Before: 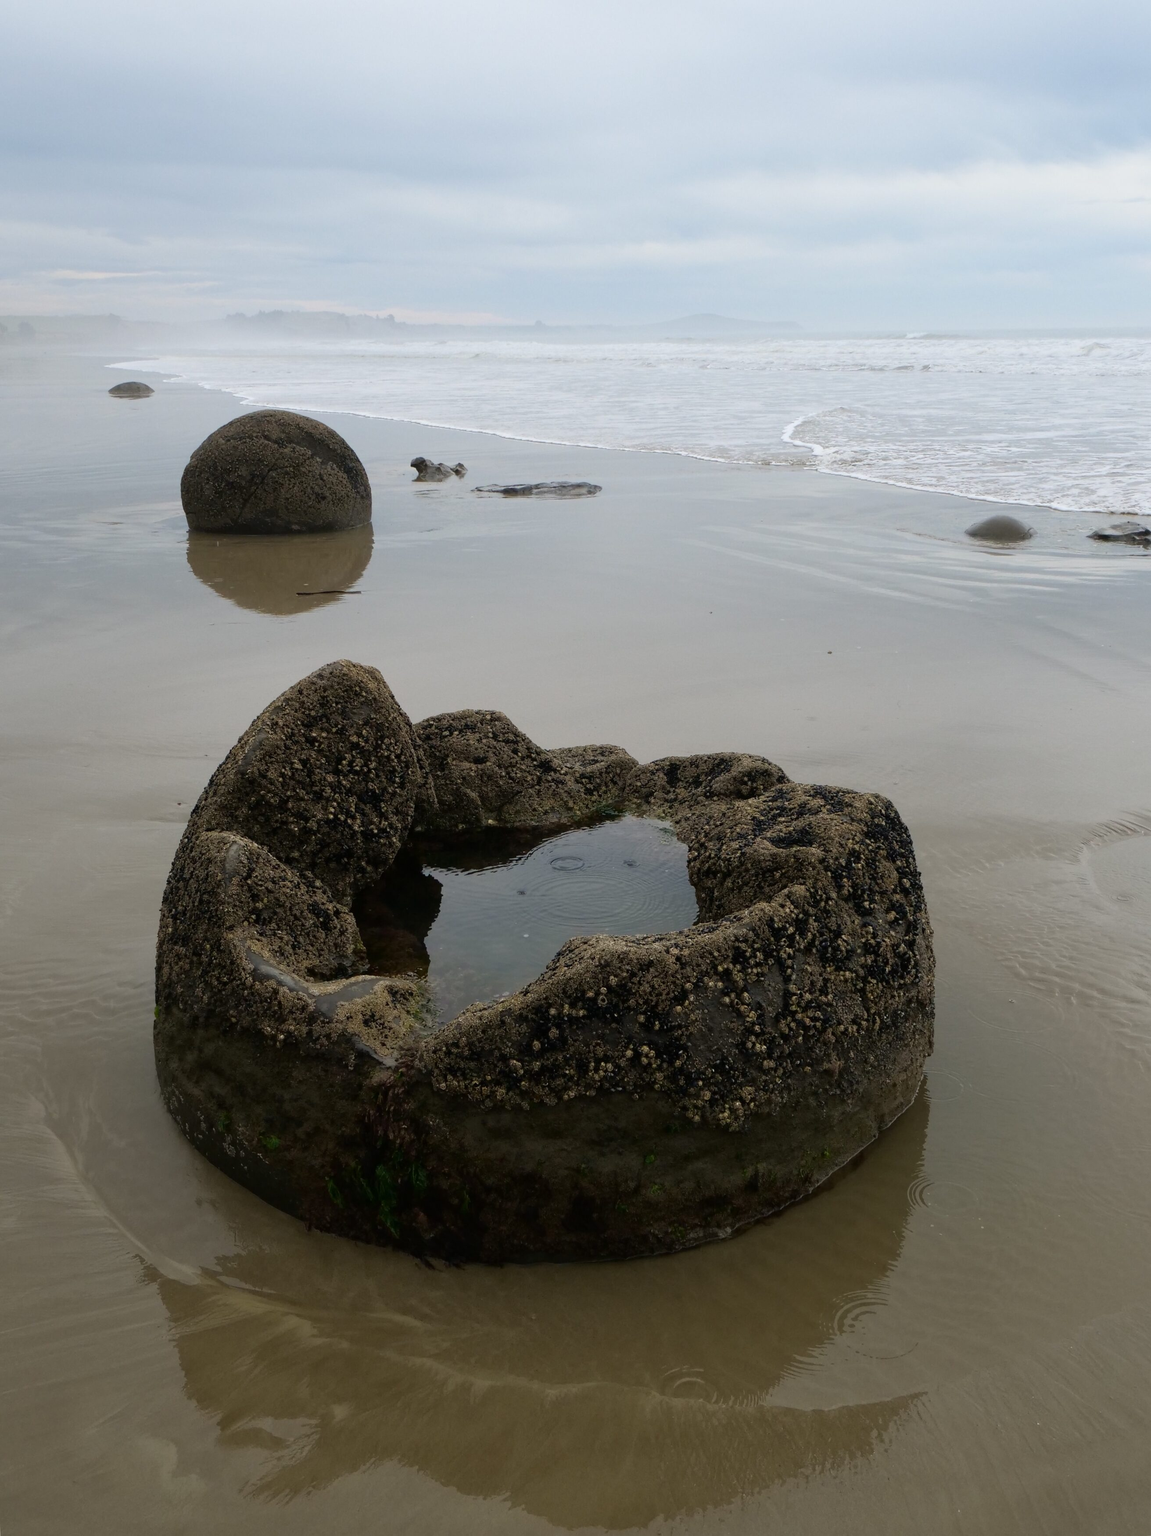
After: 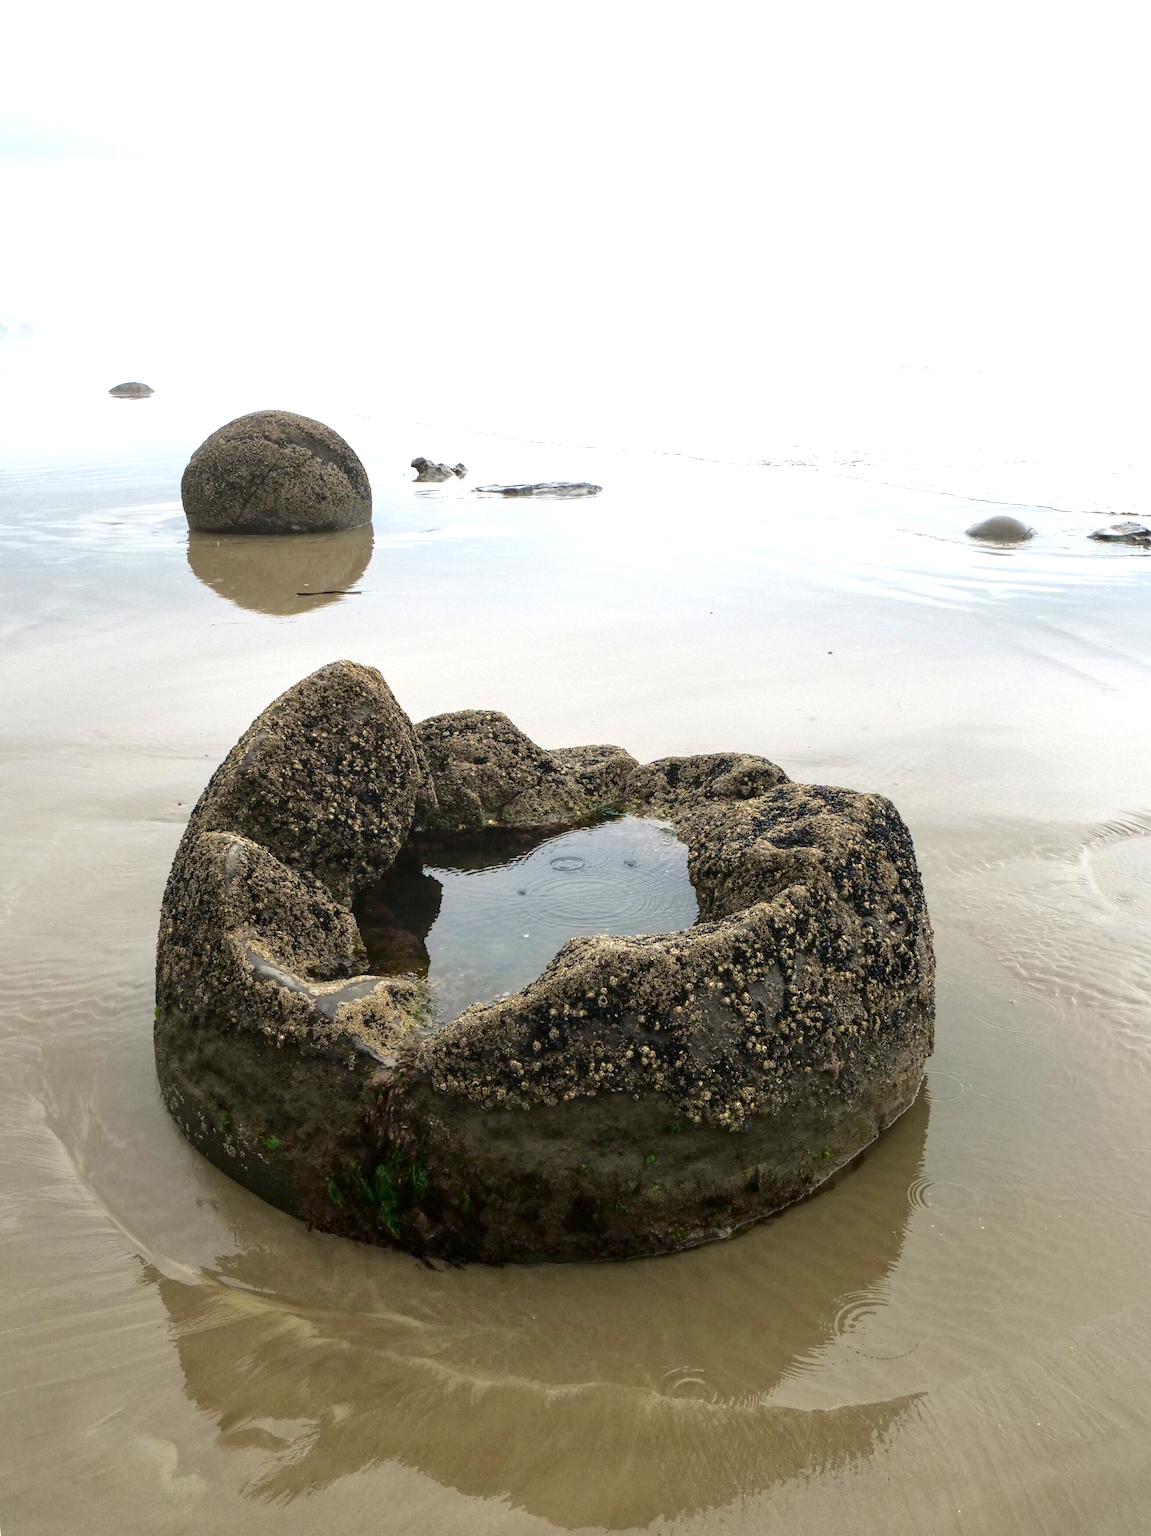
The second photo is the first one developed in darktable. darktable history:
local contrast: on, module defaults
exposure: black level correction 0, exposure 1.279 EV, compensate exposure bias true, compensate highlight preservation false
